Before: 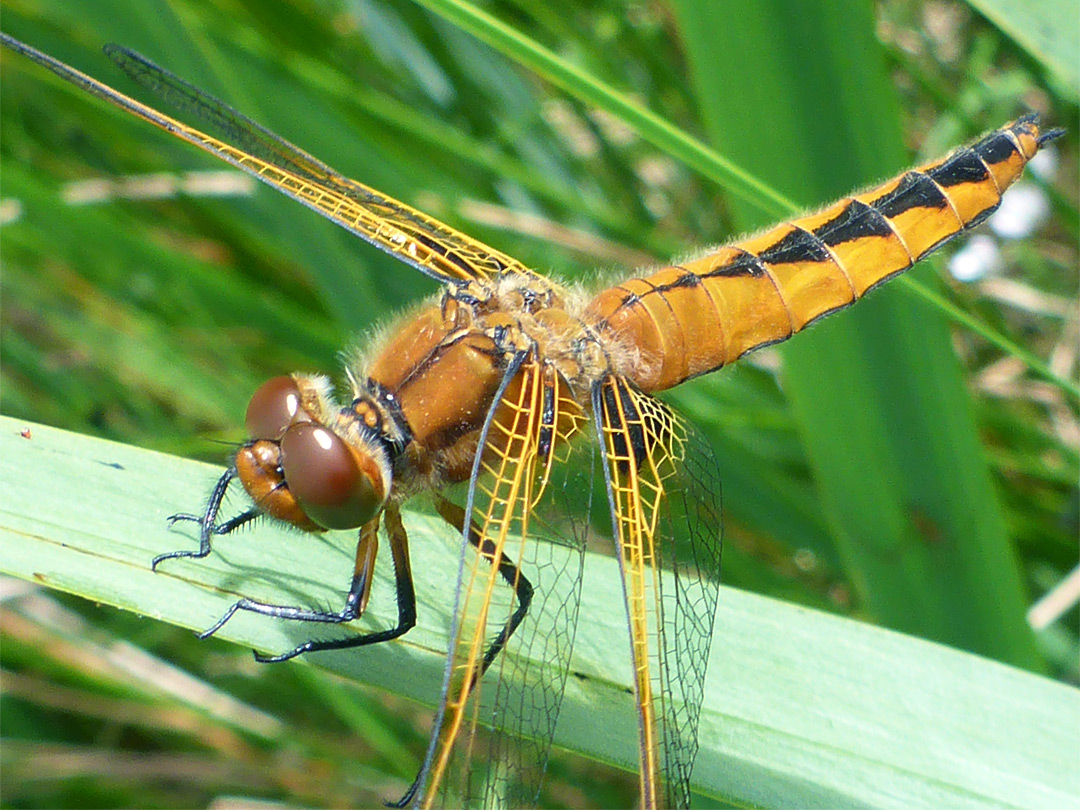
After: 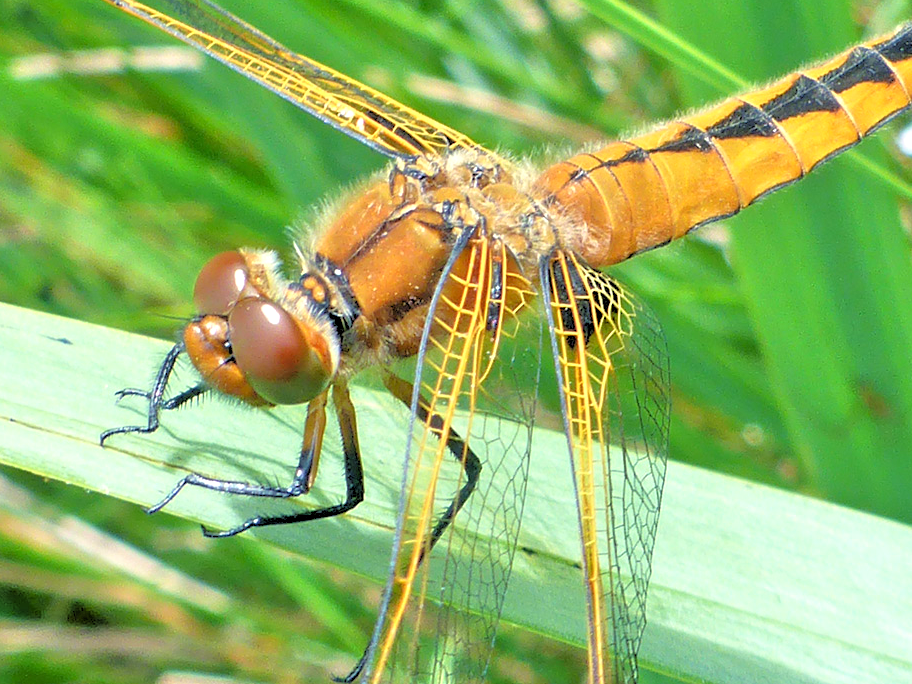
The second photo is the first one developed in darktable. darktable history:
crop and rotate: left 4.842%, top 15.51%, right 10.668%
tone equalizer: -7 EV 0.15 EV, -6 EV 0.6 EV, -5 EV 1.15 EV, -4 EV 1.33 EV, -3 EV 1.15 EV, -2 EV 0.6 EV, -1 EV 0.15 EV, mask exposure compensation -0.5 EV
rgb levels: levels [[0.029, 0.461, 0.922], [0, 0.5, 1], [0, 0.5, 1]]
